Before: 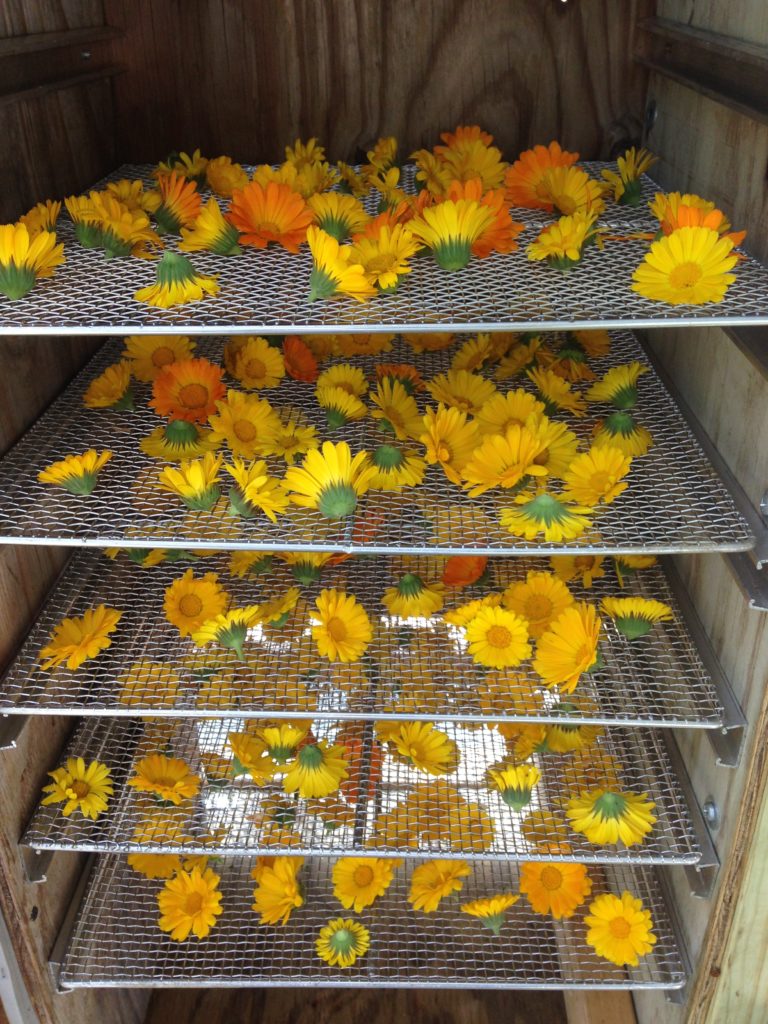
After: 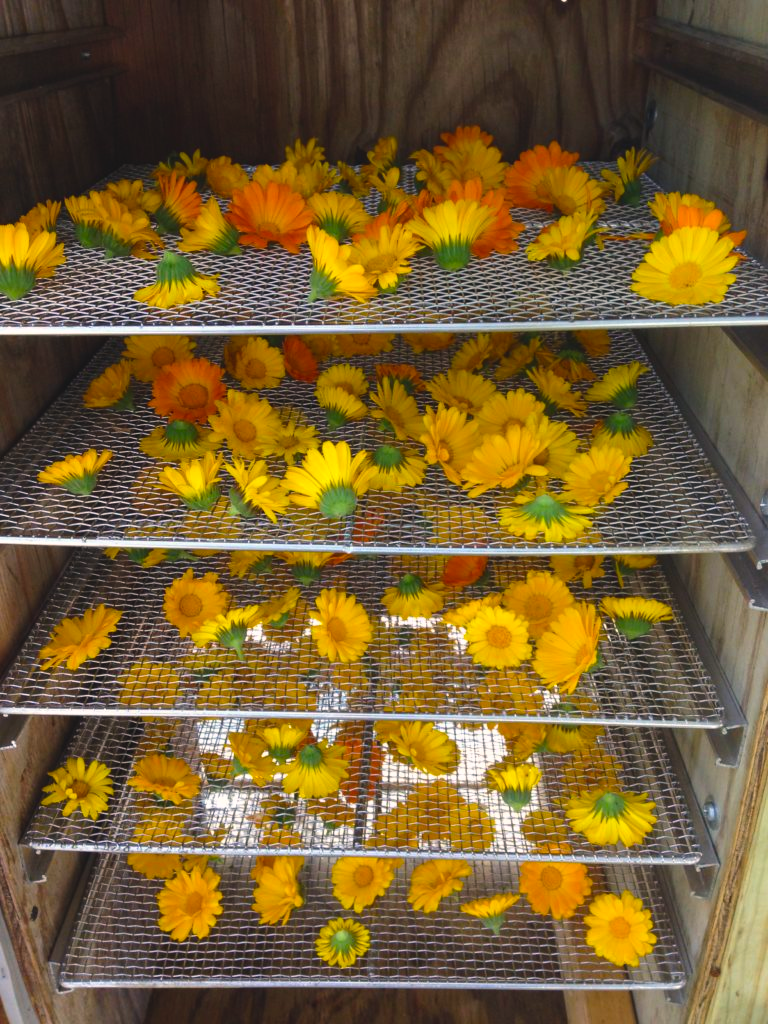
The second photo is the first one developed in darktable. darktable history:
color balance rgb: shadows lift › luminance -20.353%, power › chroma 0.472%, power › hue 257.59°, highlights gain › chroma 1.35%, highlights gain › hue 55.7°, global offset › luminance 0.742%, linear chroma grading › global chroma 14.371%, perceptual saturation grading › global saturation 25.269%
